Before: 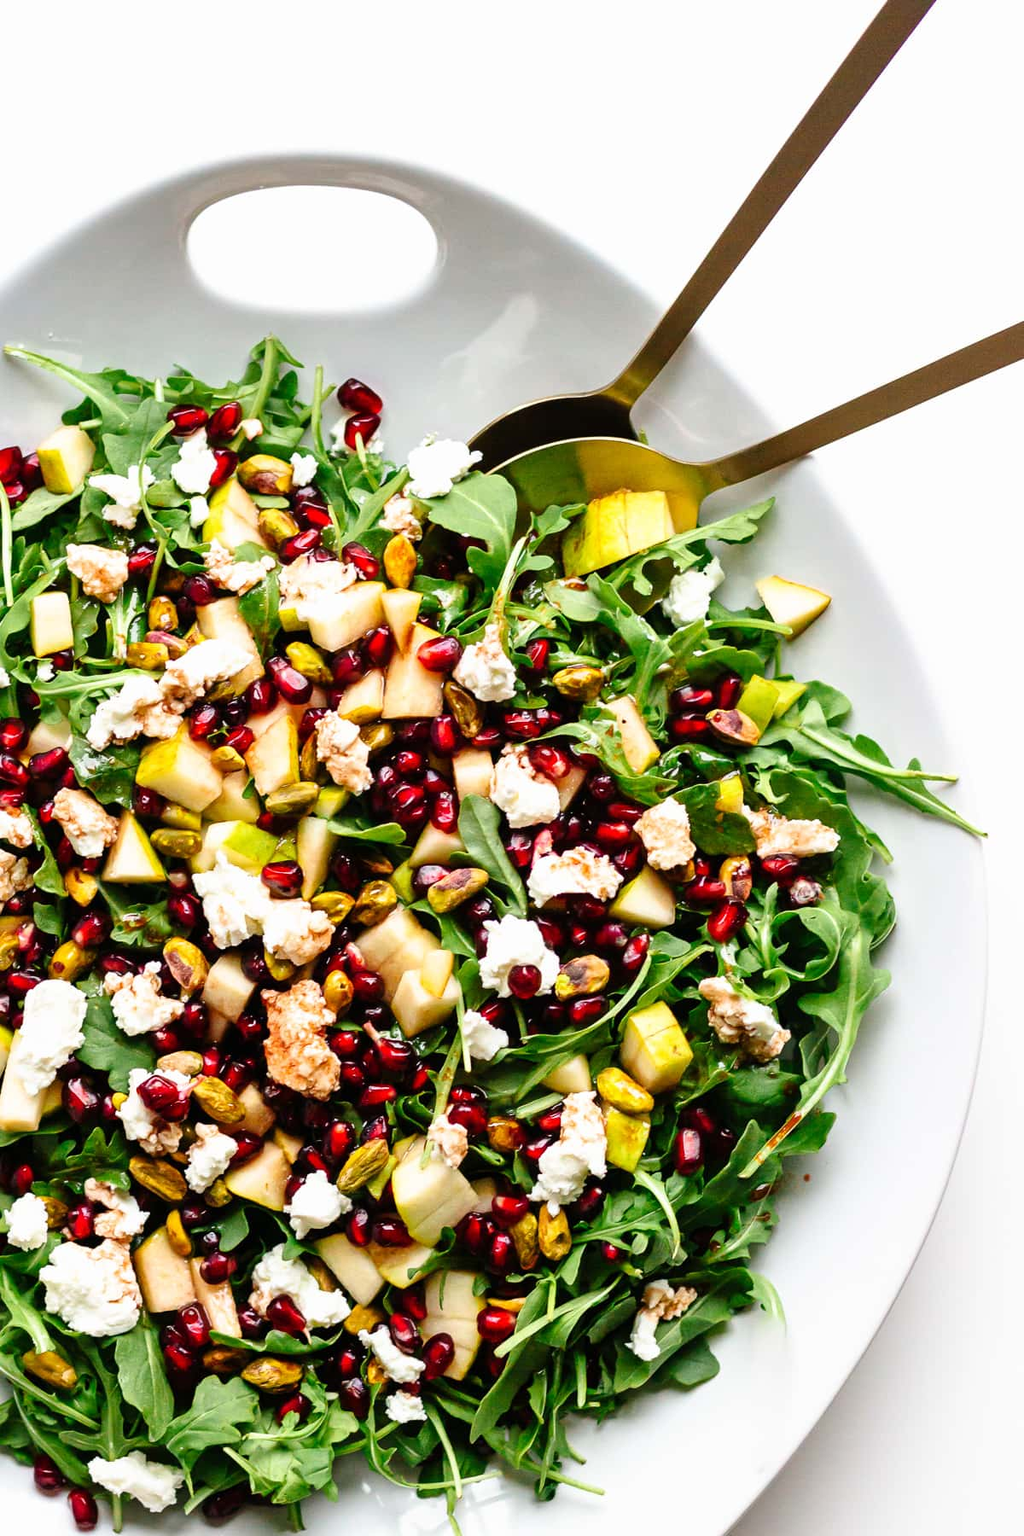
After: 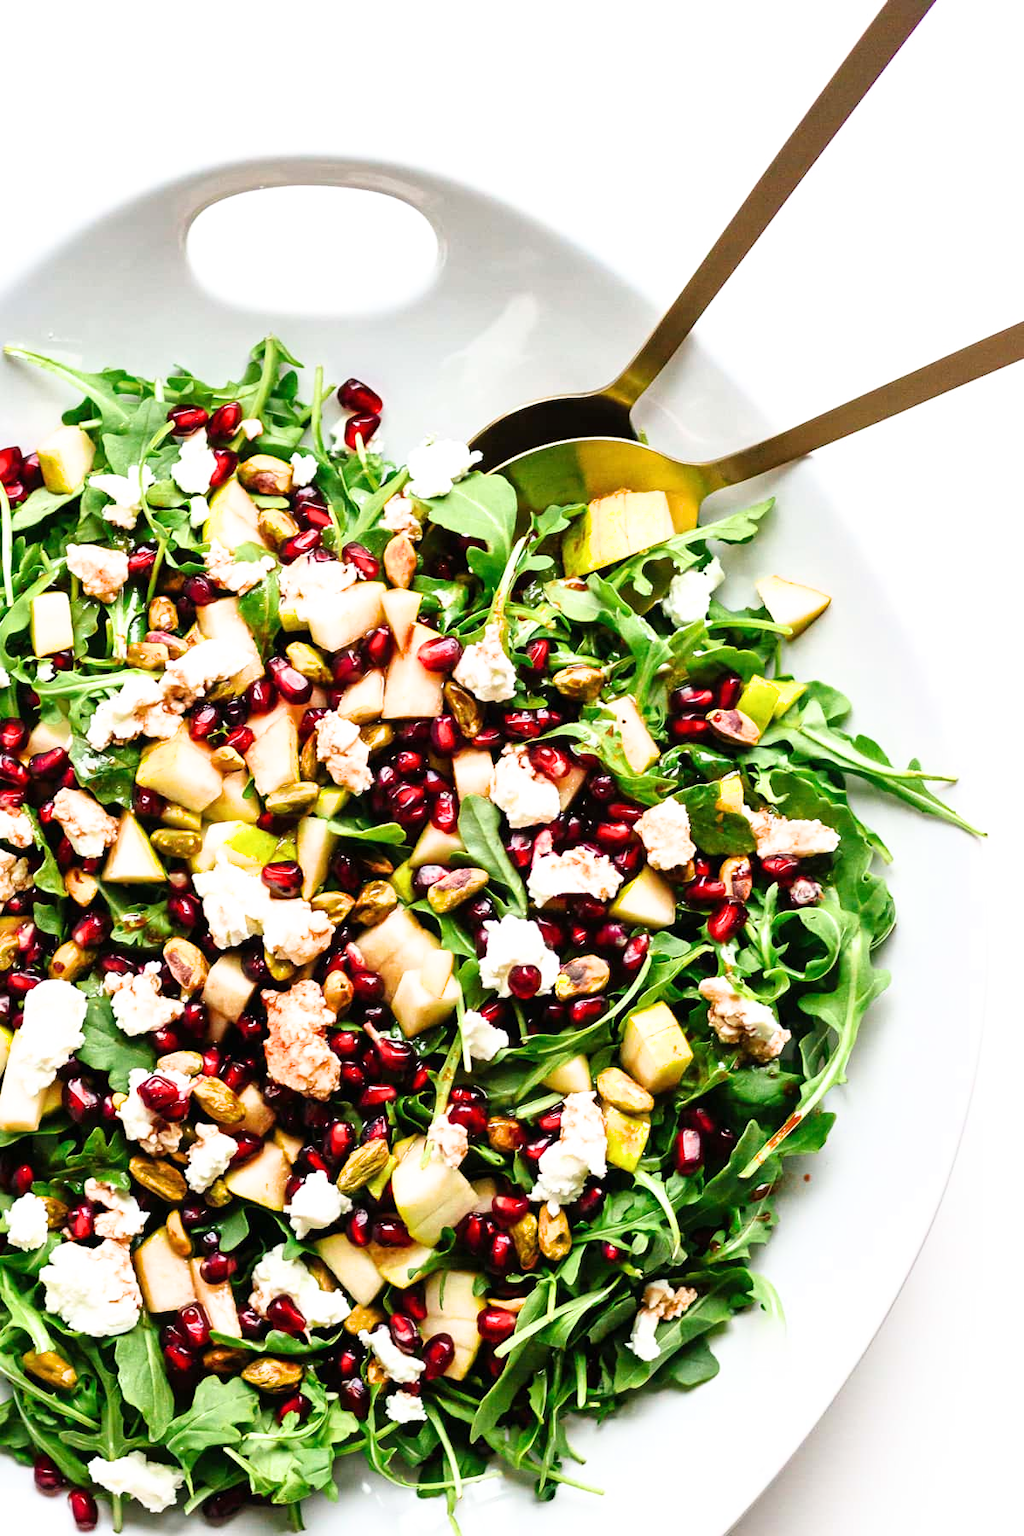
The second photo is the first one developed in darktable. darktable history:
filmic rgb: black relative exposure -16 EV, white relative exposure 2.94 EV, hardness 10, iterations of high-quality reconstruction 0
exposure: exposure 0.525 EV, compensate exposure bias true, compensate highlight preservation false
